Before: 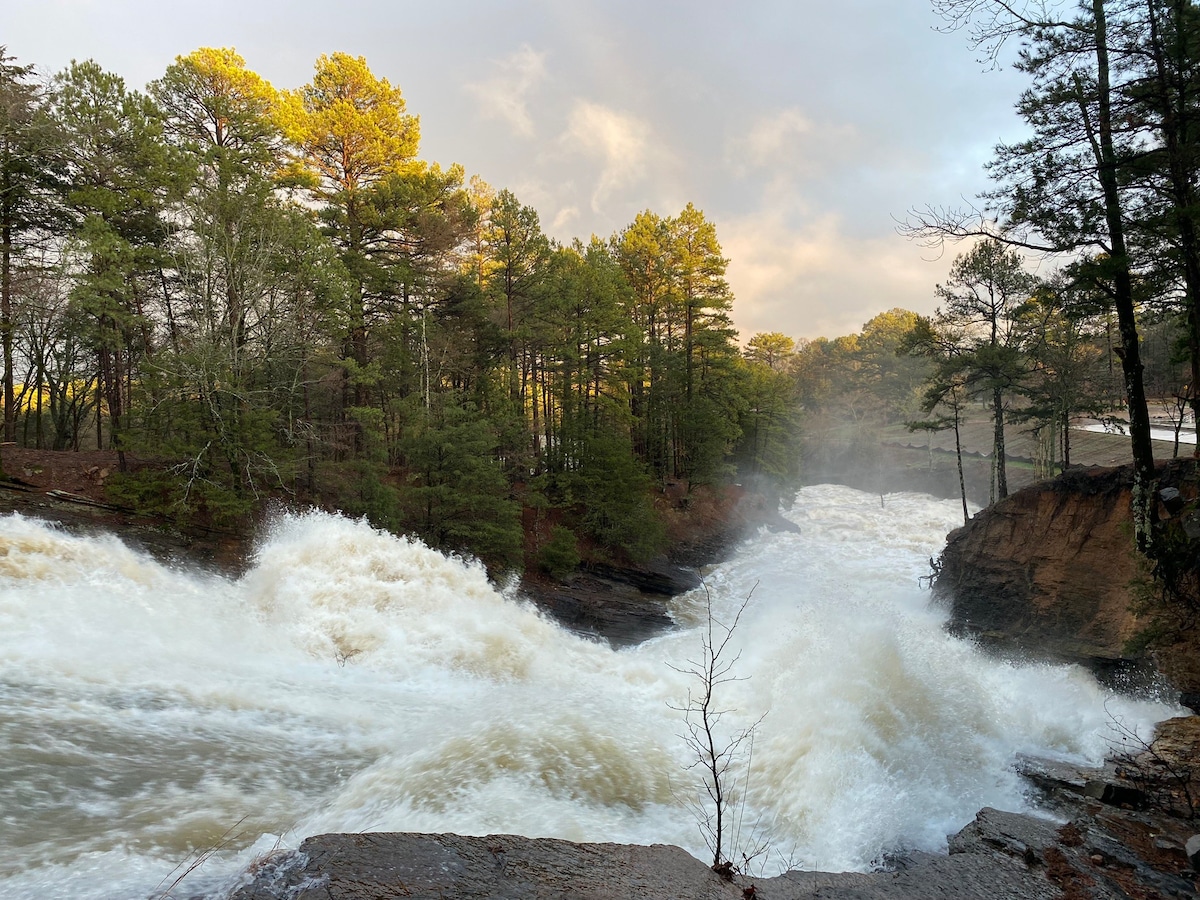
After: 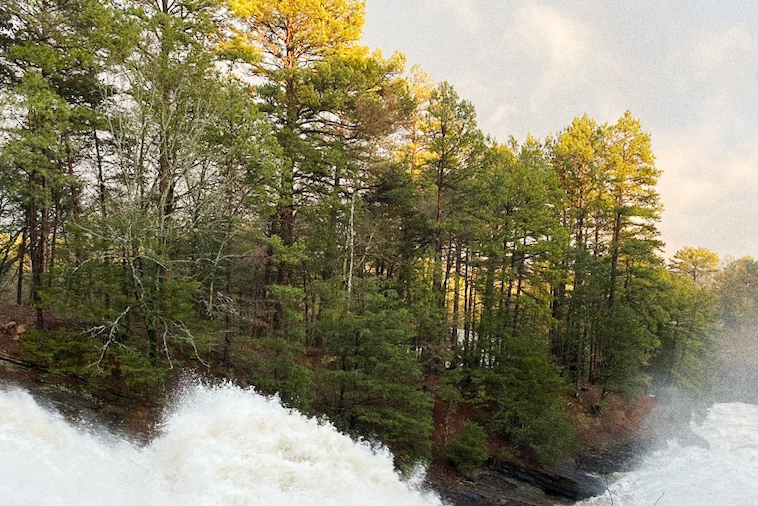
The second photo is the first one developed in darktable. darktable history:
crop and rotate: angle -4.99°, left 2.122%, top 6.945%, right 27.566%, bottom 30.519%
tone curve: curves: ch0 [(0, 0) (0.003, 0.003) (0.011, 0.014) (0.025, 0.031) (0.044, 0.055) (0.069, 0.086) (0.1, 0.124) (0.136, 0.168) (0.177, 0.22) (0.224, 0.278) (0.277, 0.344) (0.335, 0.426) (0.399, 0.515) (0.468, 0.597) (0.543, 0.672) (0.623, 0.746) (0.709, 0.815) (0.801, 0.881) (0.898, 0.939) (1, 1)], preserve colors none
white balance: emerald 1
grain: coarseness 0.09 ISO, strength 40%
